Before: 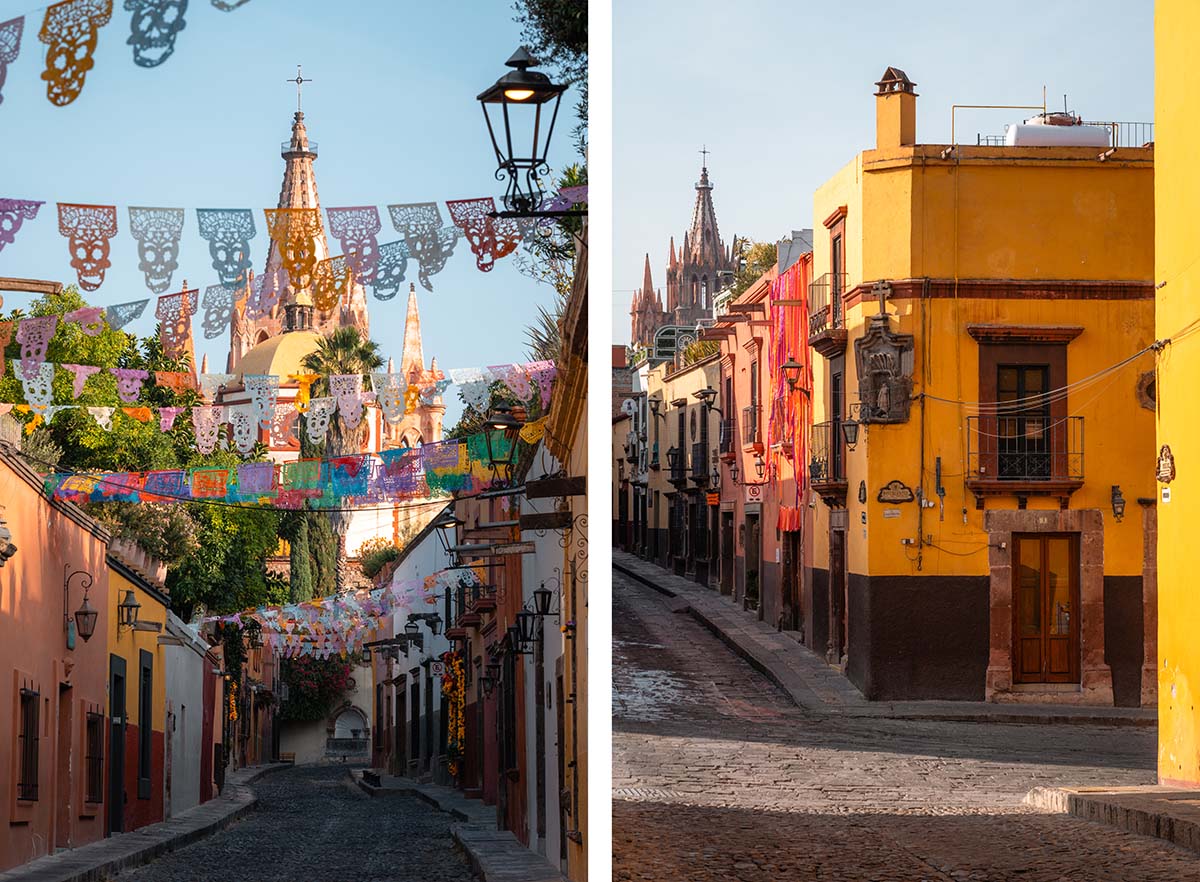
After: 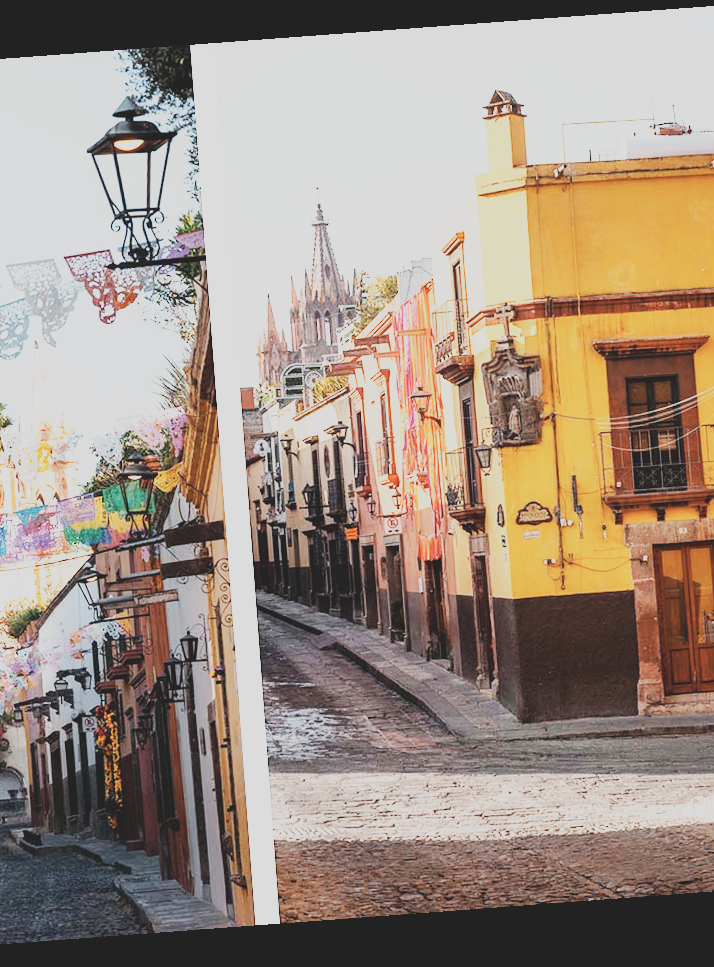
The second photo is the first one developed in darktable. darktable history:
crop: left 31.458%, top 0%, right 11.876%
tone equalizer: on, module defaults
exposure: black level correction 0, exposure 0.7 EV, compensate highlight preservation false
base curve: curves: ch0 [(0, 0) (0.007, 0.004) (0.027, 0.03) (0.046, 0.07) (0.207, 0.54) (0.442, 0.872) (0.673, 0.972) (1, 1)], preserve colors none
contrast brightness saturation: contrast -0.26, saturation -0.43
rotate and perspective: rotation -4.25°, automatic cropping off
